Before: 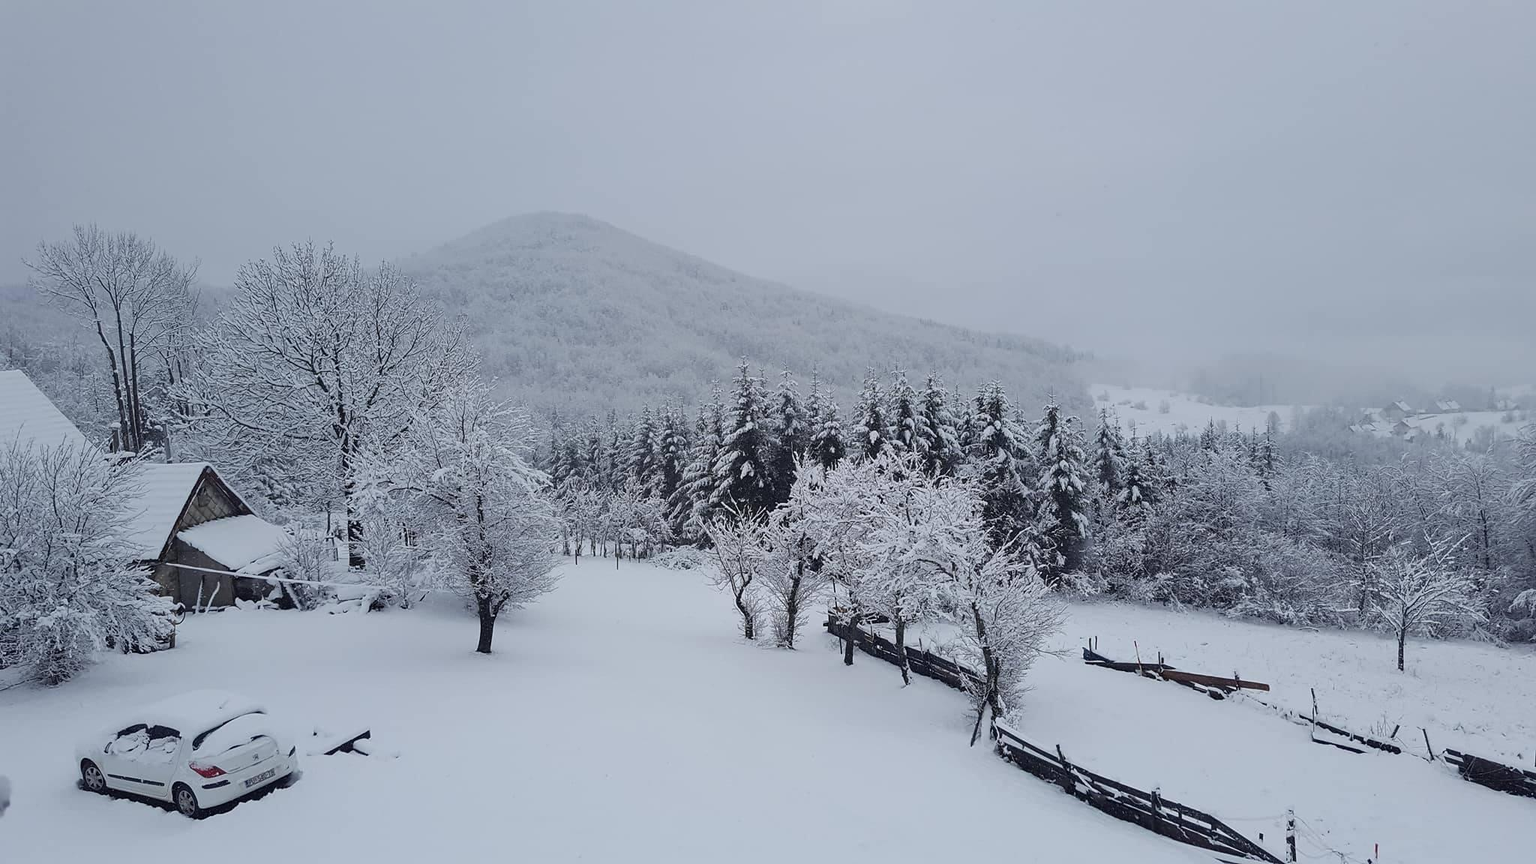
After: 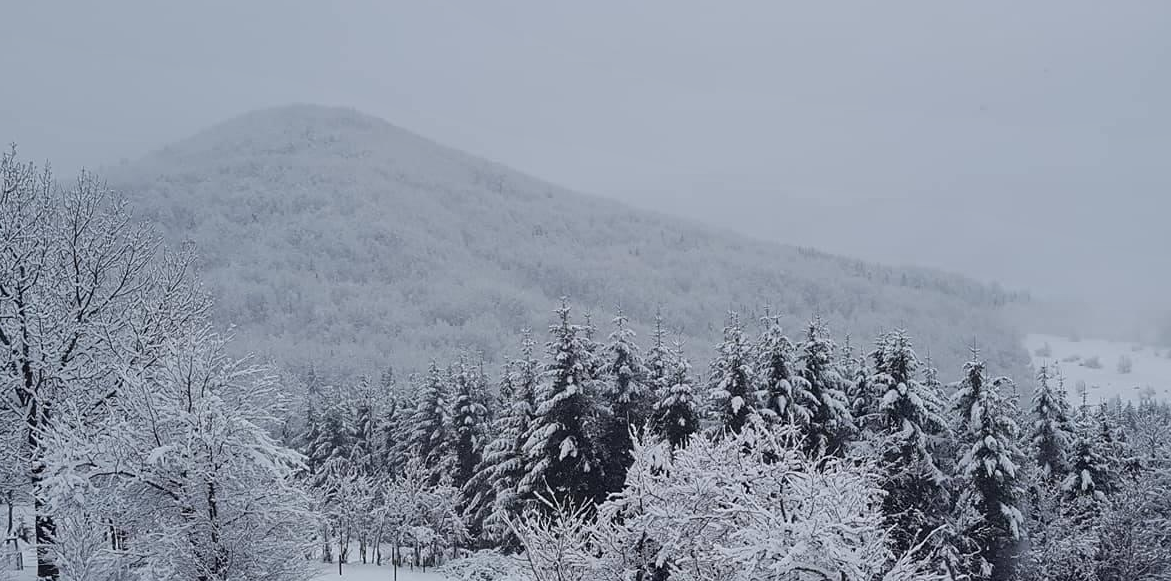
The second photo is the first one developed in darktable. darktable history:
crop: left 20.932%, top 15.471%, right 21.848%, bottom 34.081%
shadows and highlights: shadows 37.27, highlights -28.18, soften with gaussian
